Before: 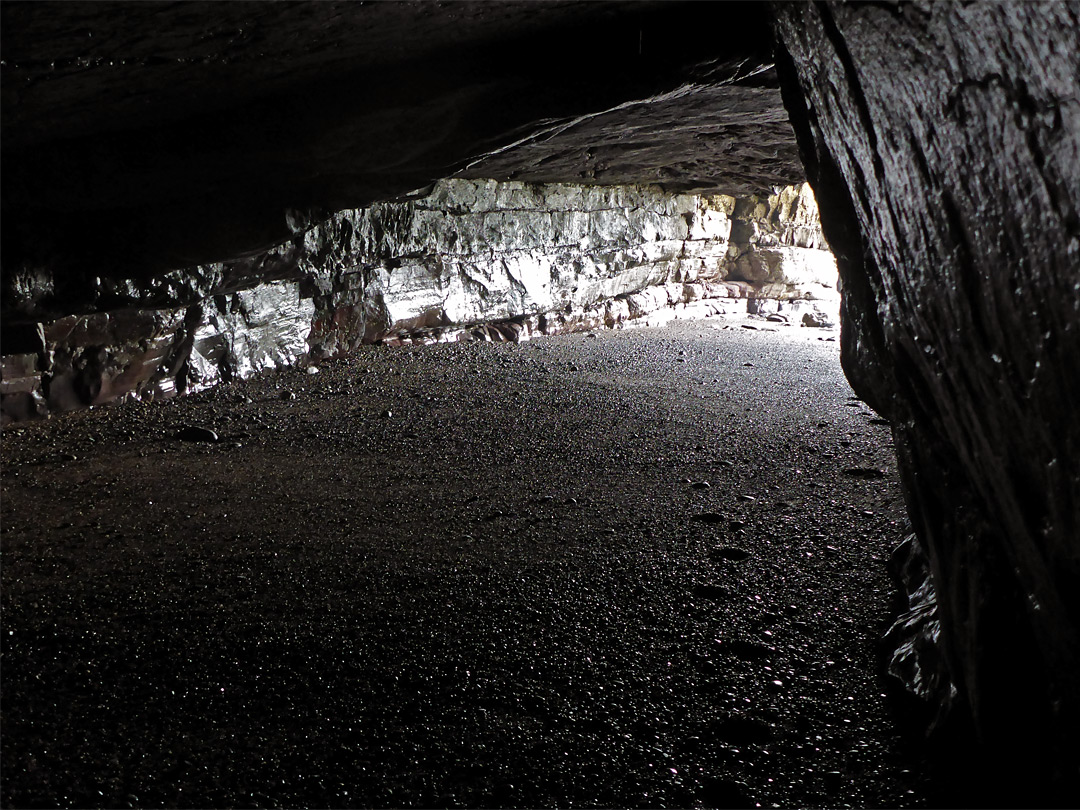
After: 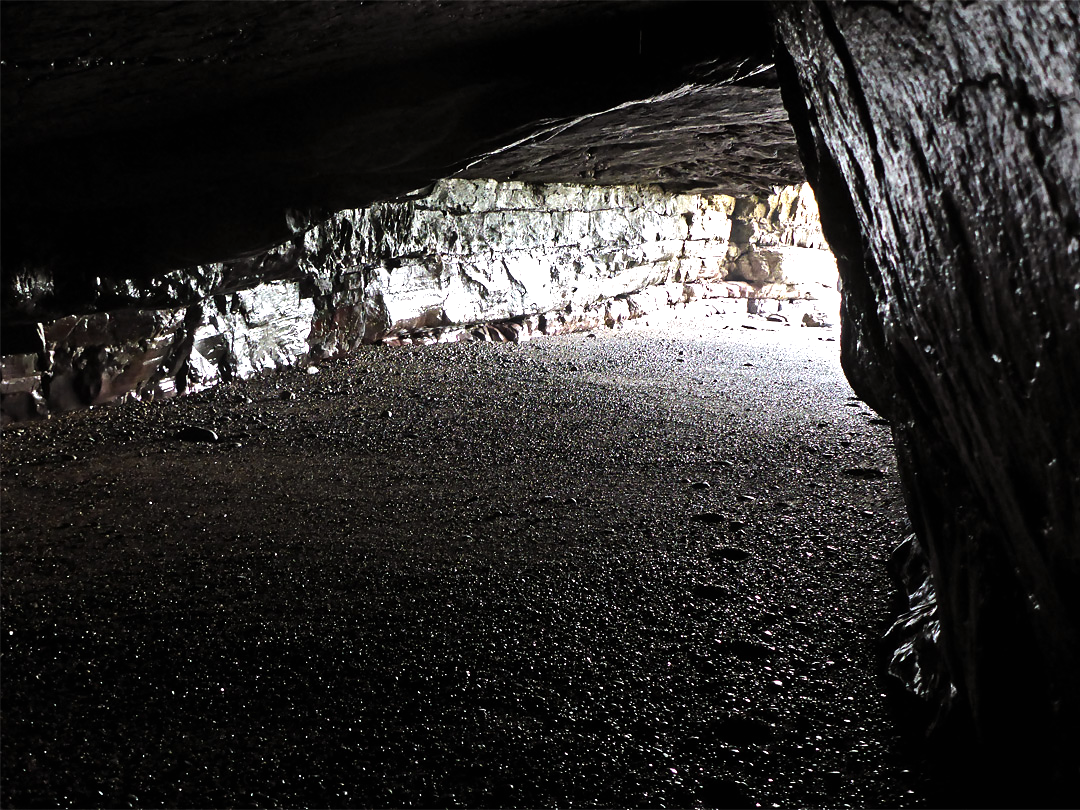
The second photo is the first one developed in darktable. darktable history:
exposure: black level correction 0, exposure 0.592 EV, compensate highlight preservation false
tone equalizer: -8 EV -0.785 EV, -7 EV -0.7 EV, -6 EV -0.594 EV, -5 EV -0.425 EV, -3 EV 0.386 EV, -2 EV 0.6 EV, -1 EV 0.677 EV, +0 EV 0.747 EV, edges refinement/feathering 500, mask exposure compensation -1.57 EV, preserve details no
